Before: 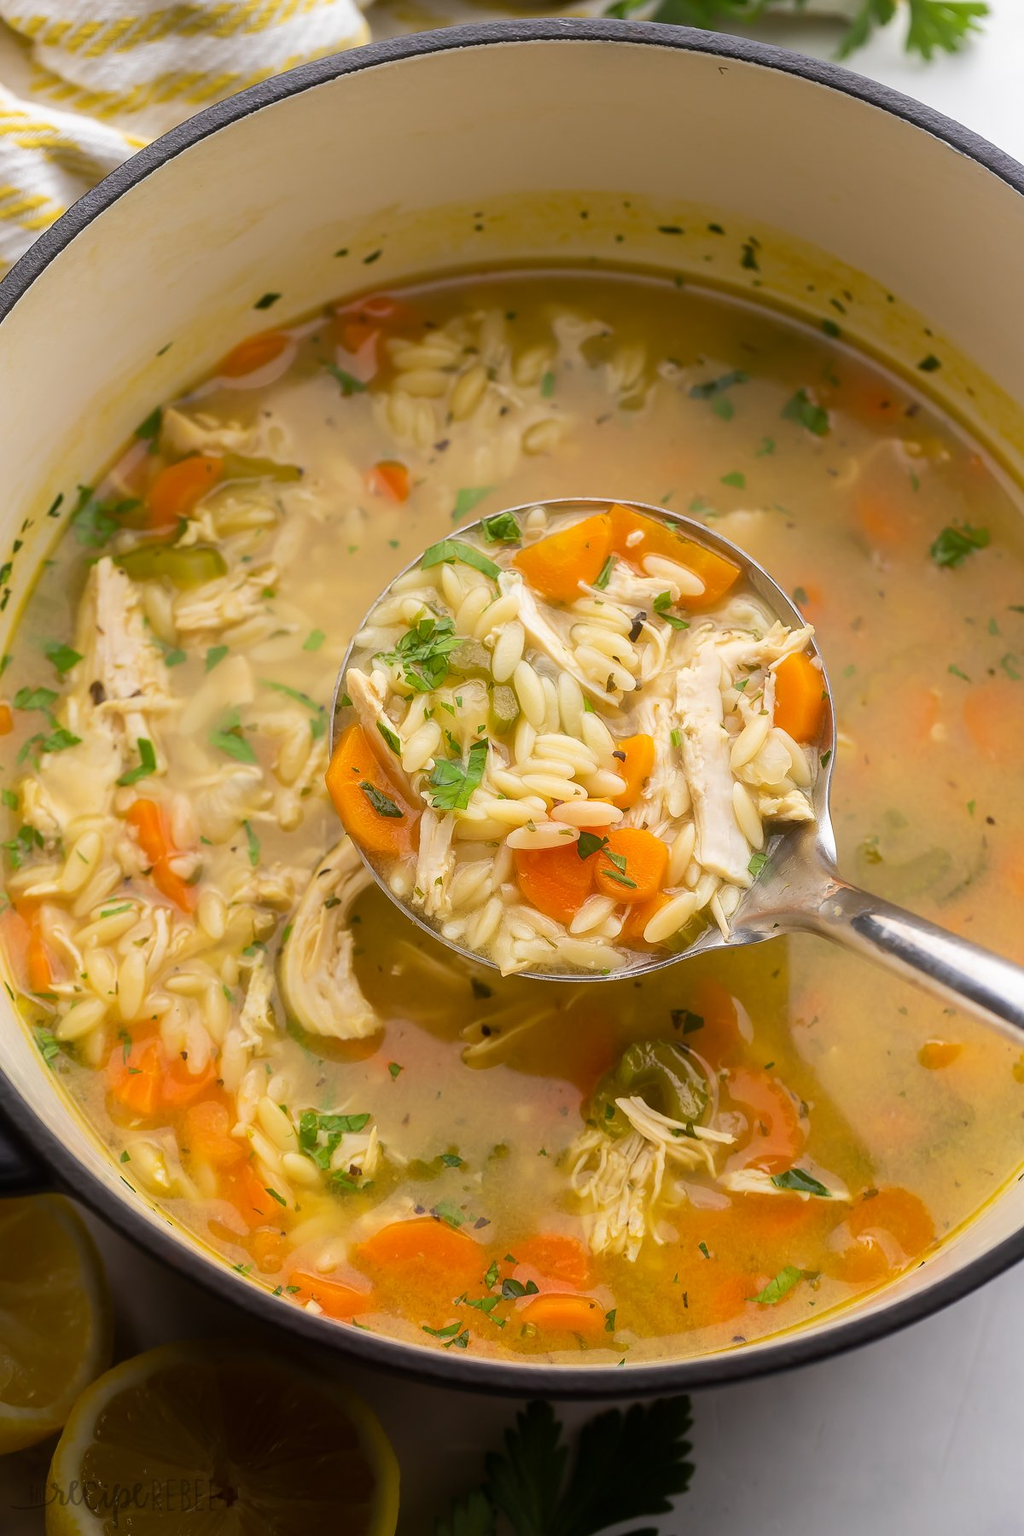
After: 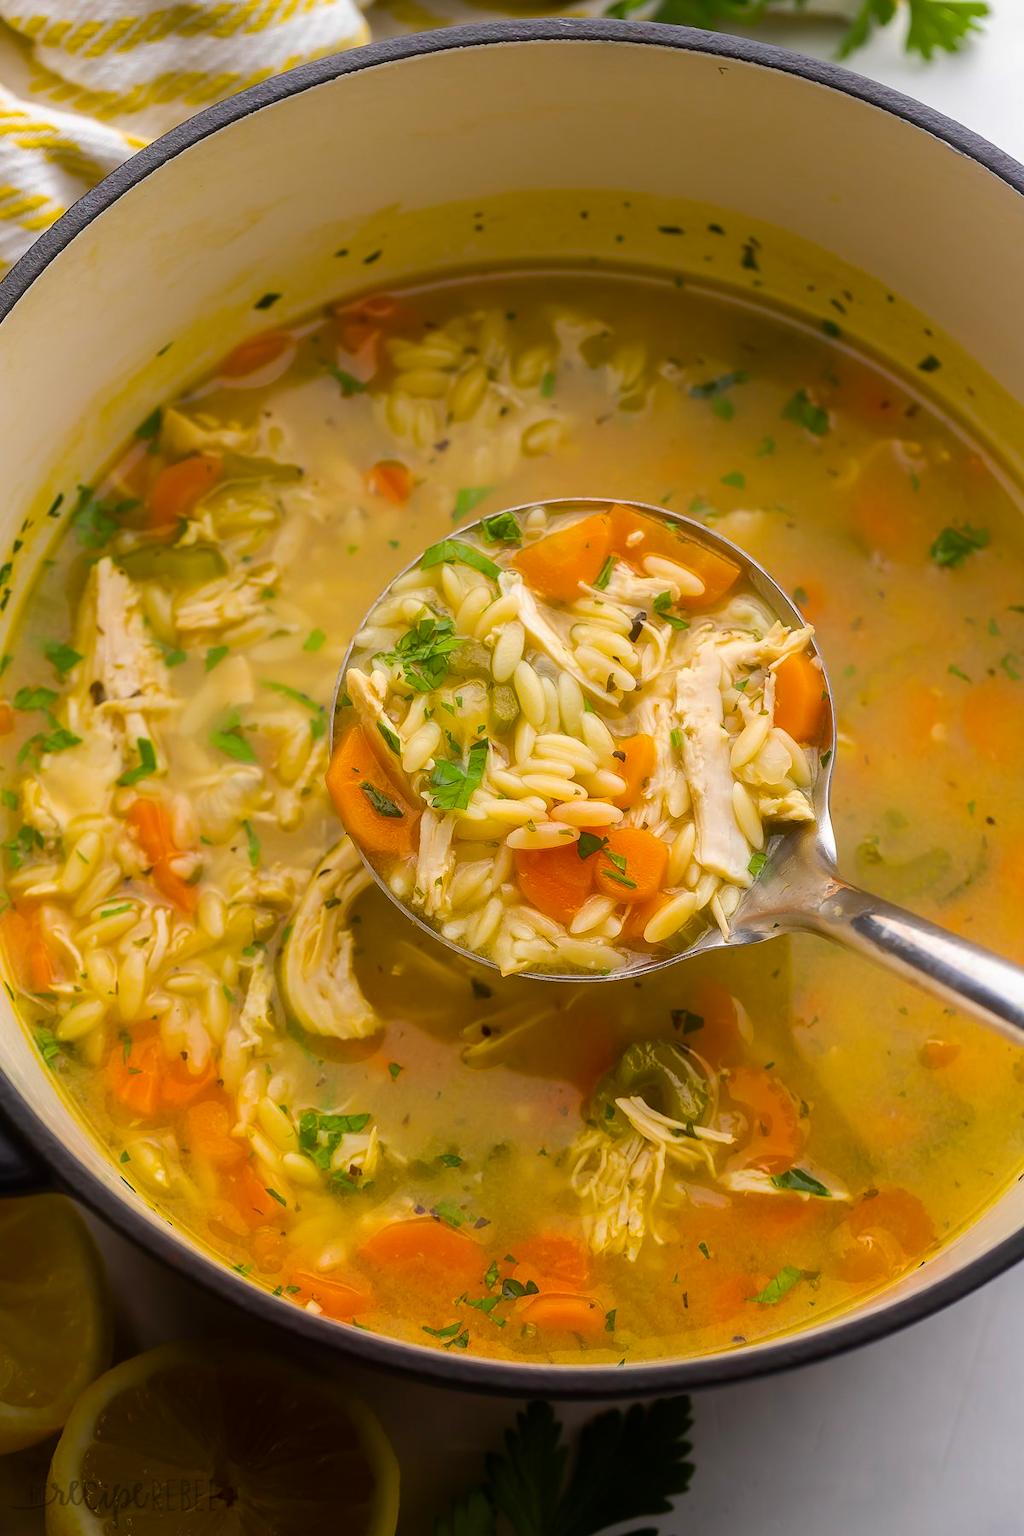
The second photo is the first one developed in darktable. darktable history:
tone equalizer: on, module defaults
base curve: curves: ch0 [(0, 0) (0.74, 0.67) (1, 1)], preserve colors none
color balance rgb: perceptual saturation grading › global saturation 25.138%, global vibrance 20%
